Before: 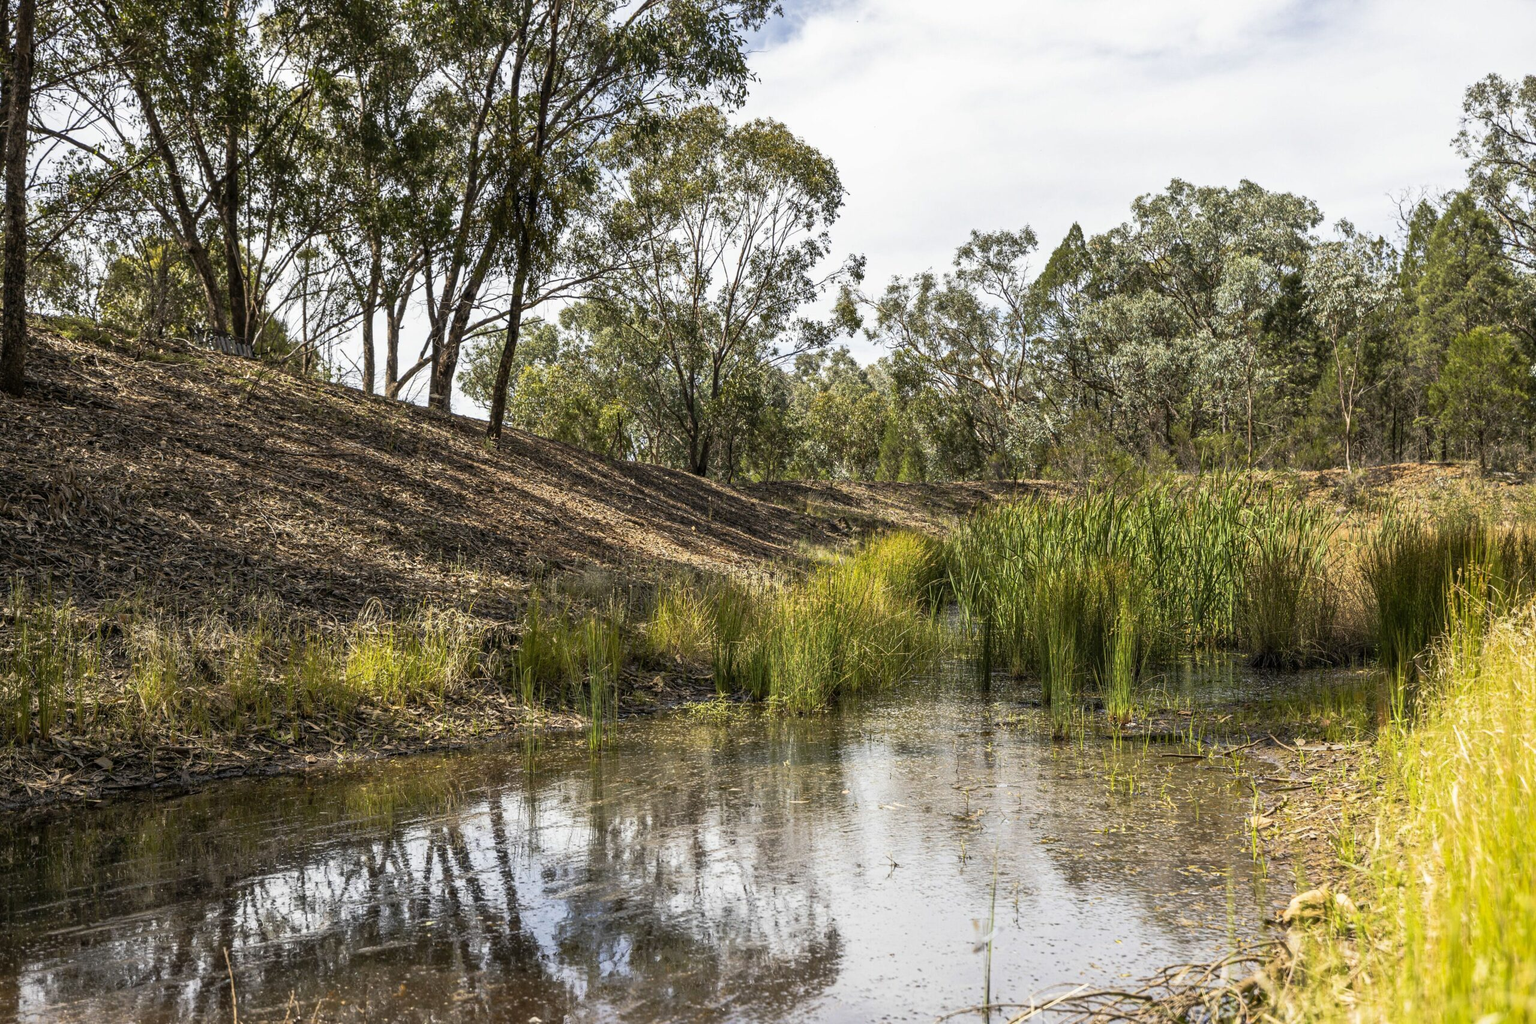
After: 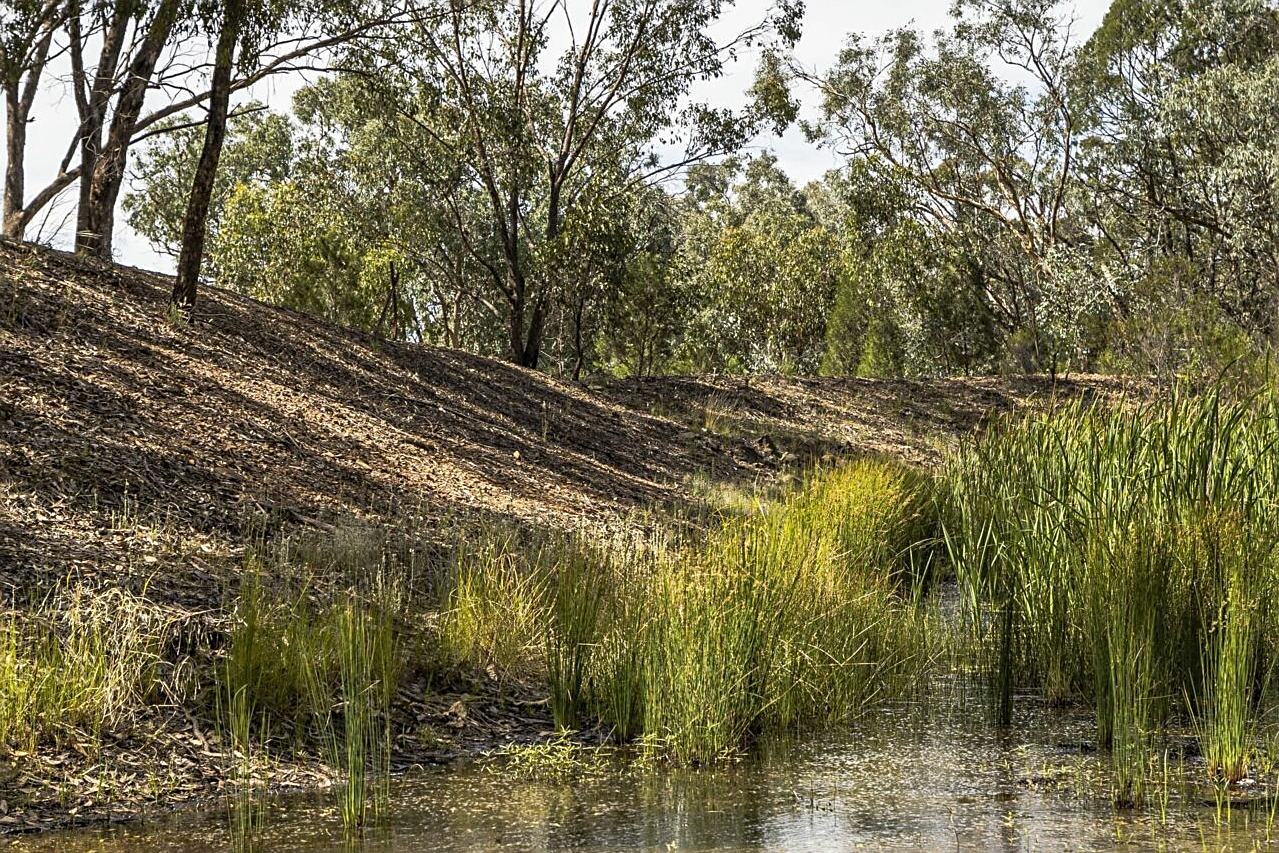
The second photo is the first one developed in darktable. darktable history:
crop: left 25%, top 25%, right 25%, bottom 25%
sharpen: on, module defaults
